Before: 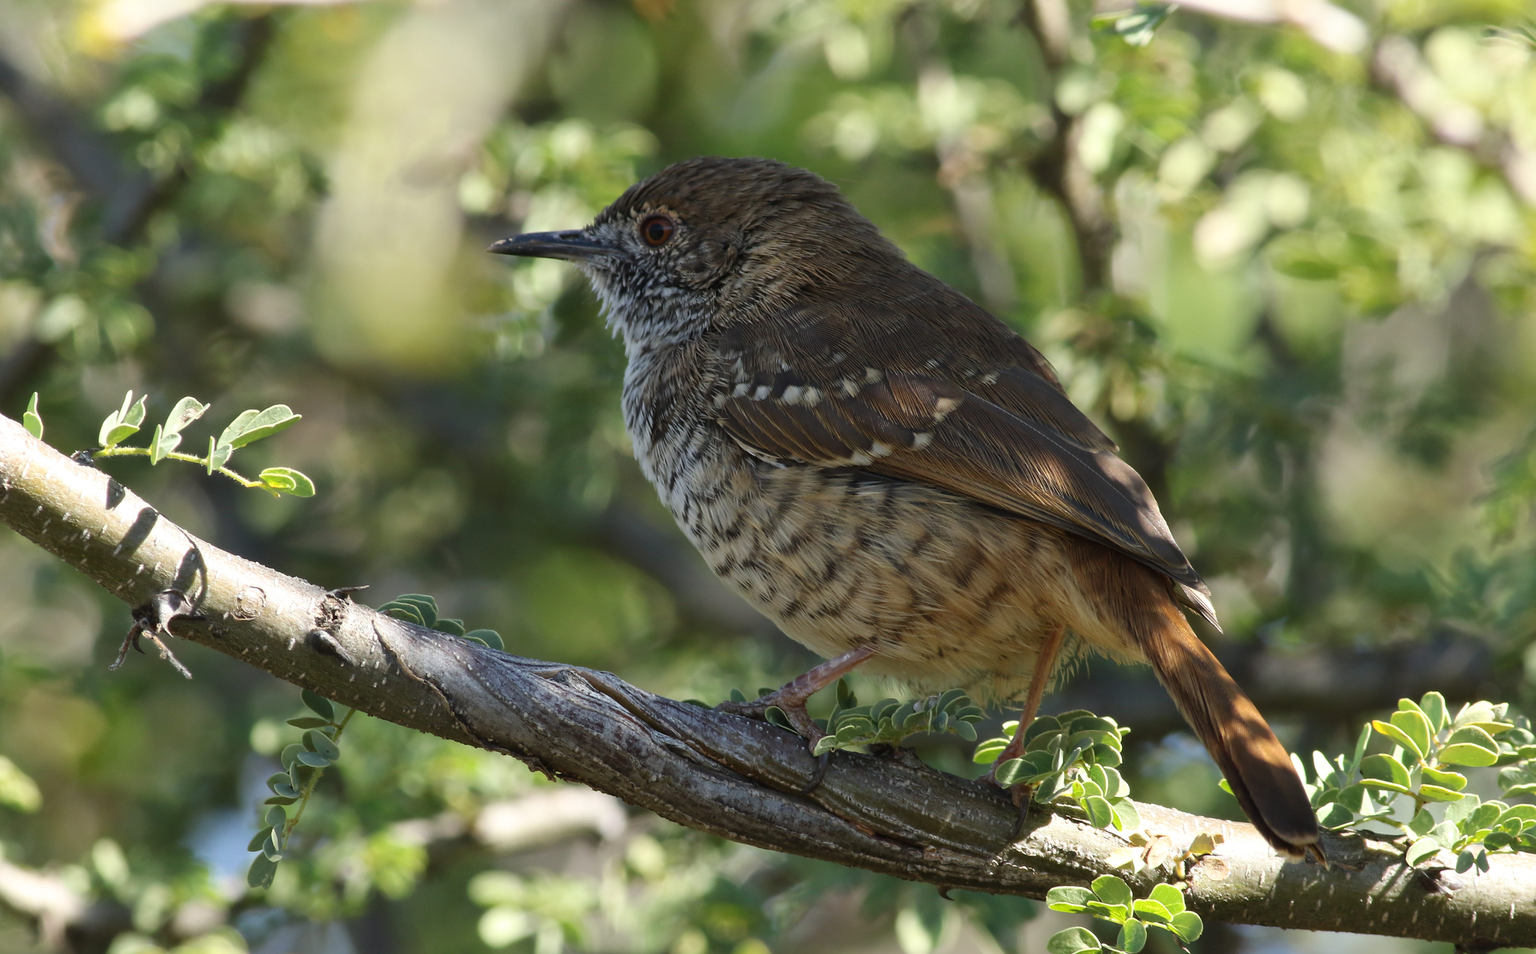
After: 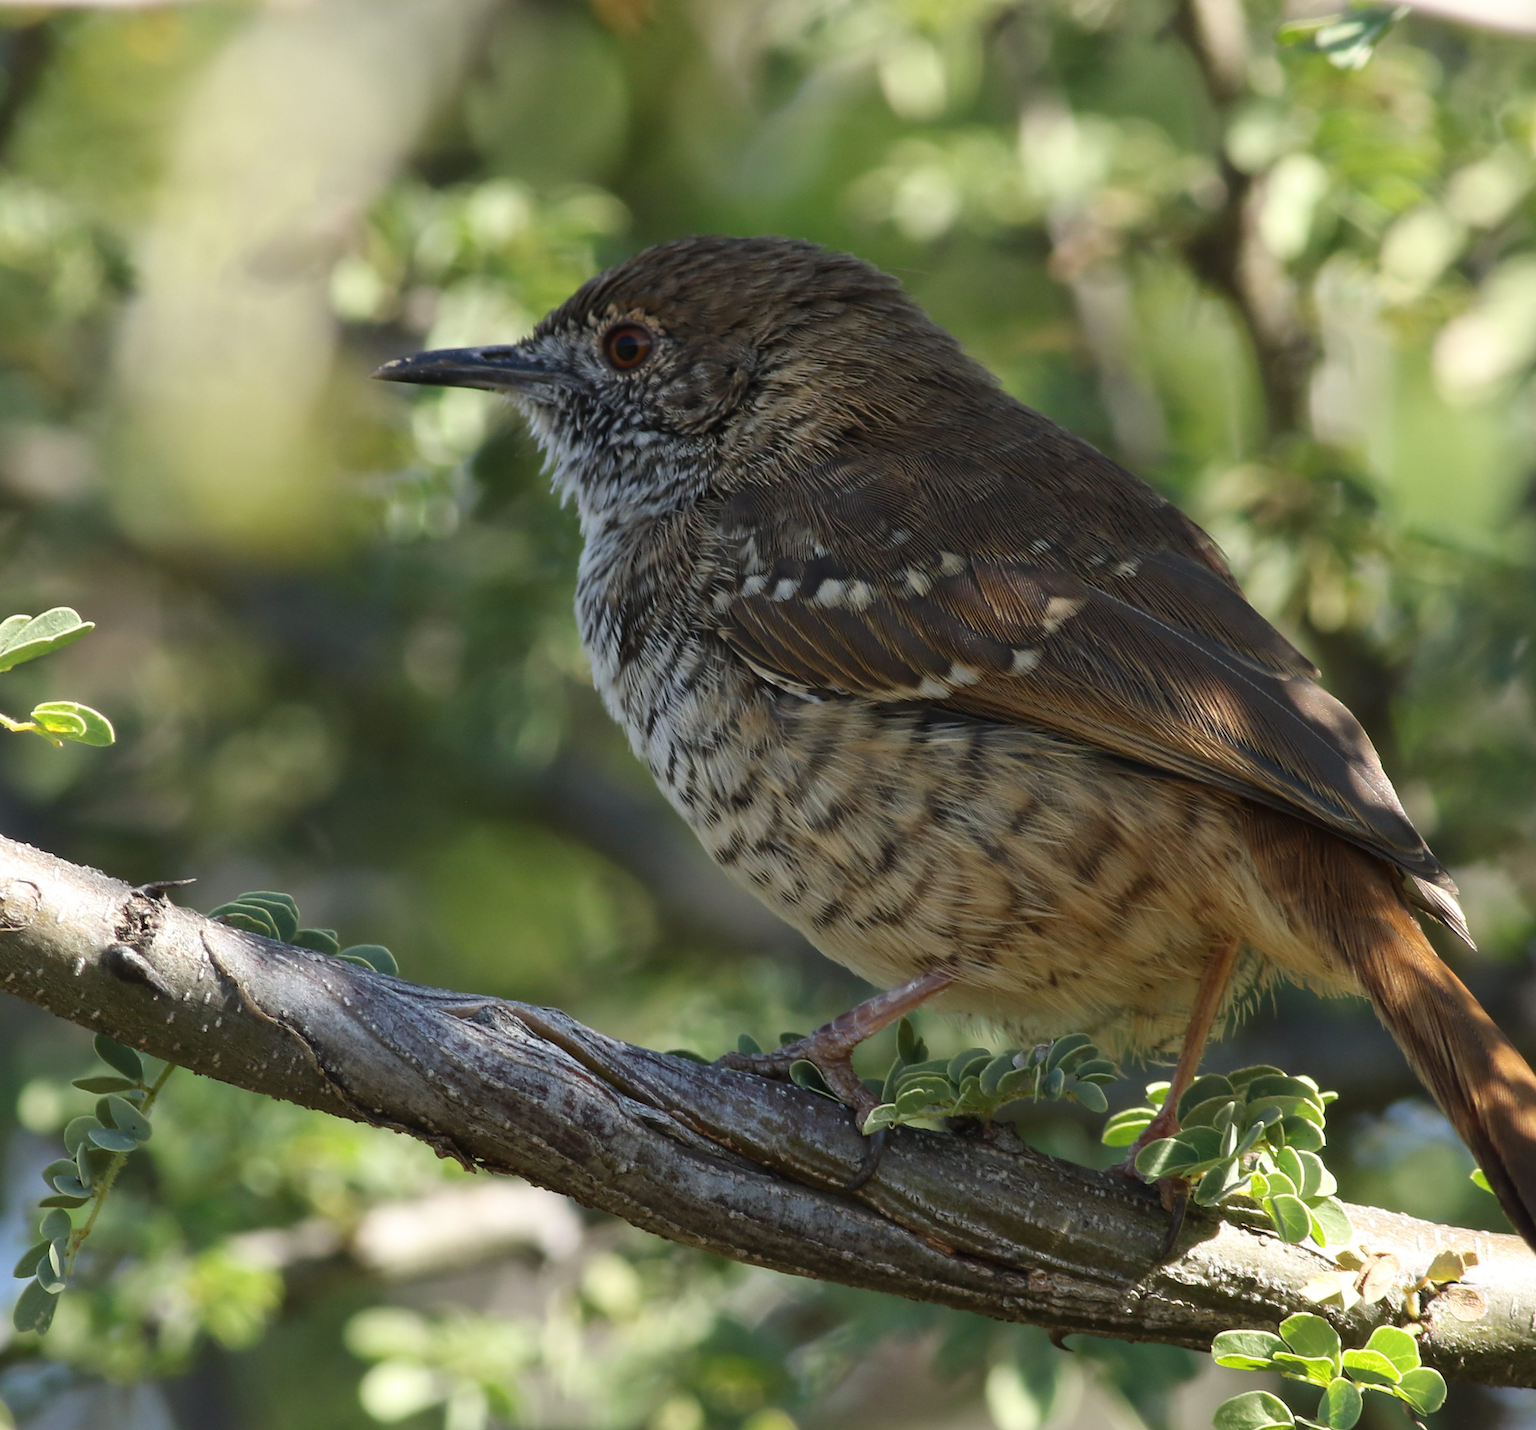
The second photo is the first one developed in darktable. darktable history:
crop and rotate: left 15.546%, right 17.787%
white balance: emerald 1
